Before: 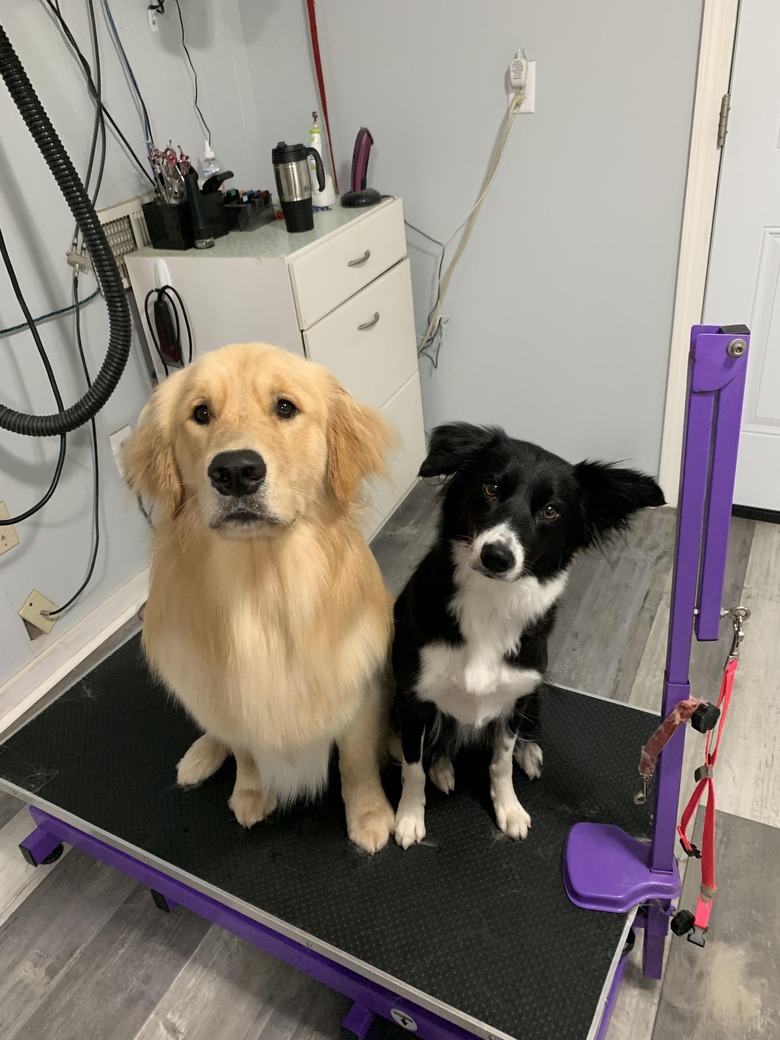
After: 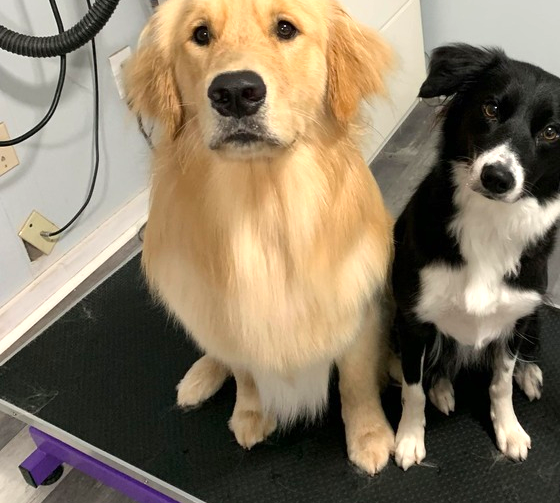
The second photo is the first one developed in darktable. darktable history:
exposure: exposure 0.456 EV, compensate highlight preservation false
crop: top 36.488%, right 28.143%, bottom 15.084%
